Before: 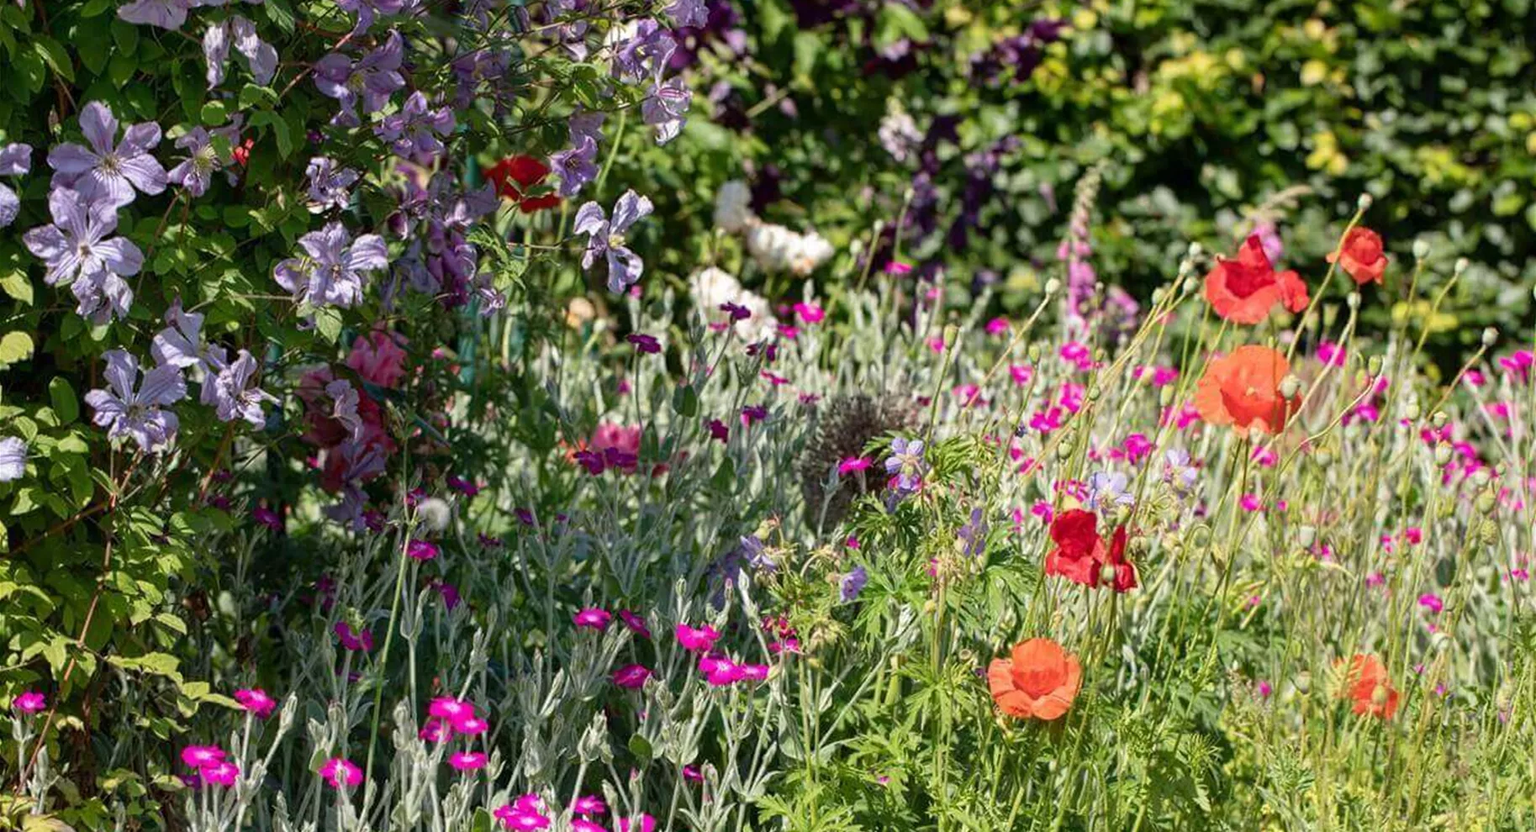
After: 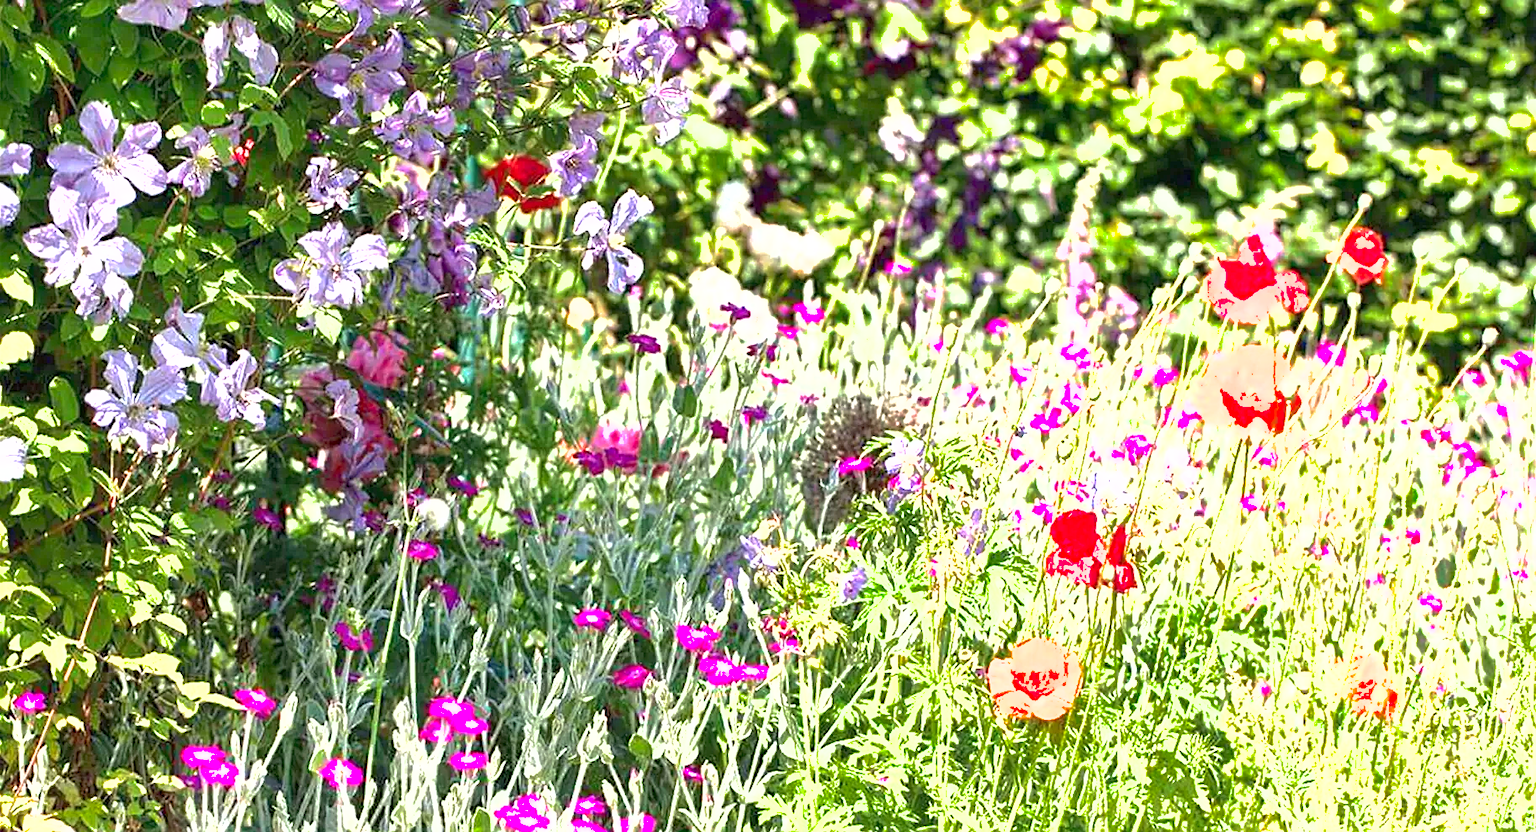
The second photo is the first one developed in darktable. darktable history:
exposure: black level correction 0, exposure 1.095 EV, compensate highlight preservation false
sharpen: on, module defaults
levels: levels [0, 0.394, 0.787]
shadows and highlights: on, module defaults
